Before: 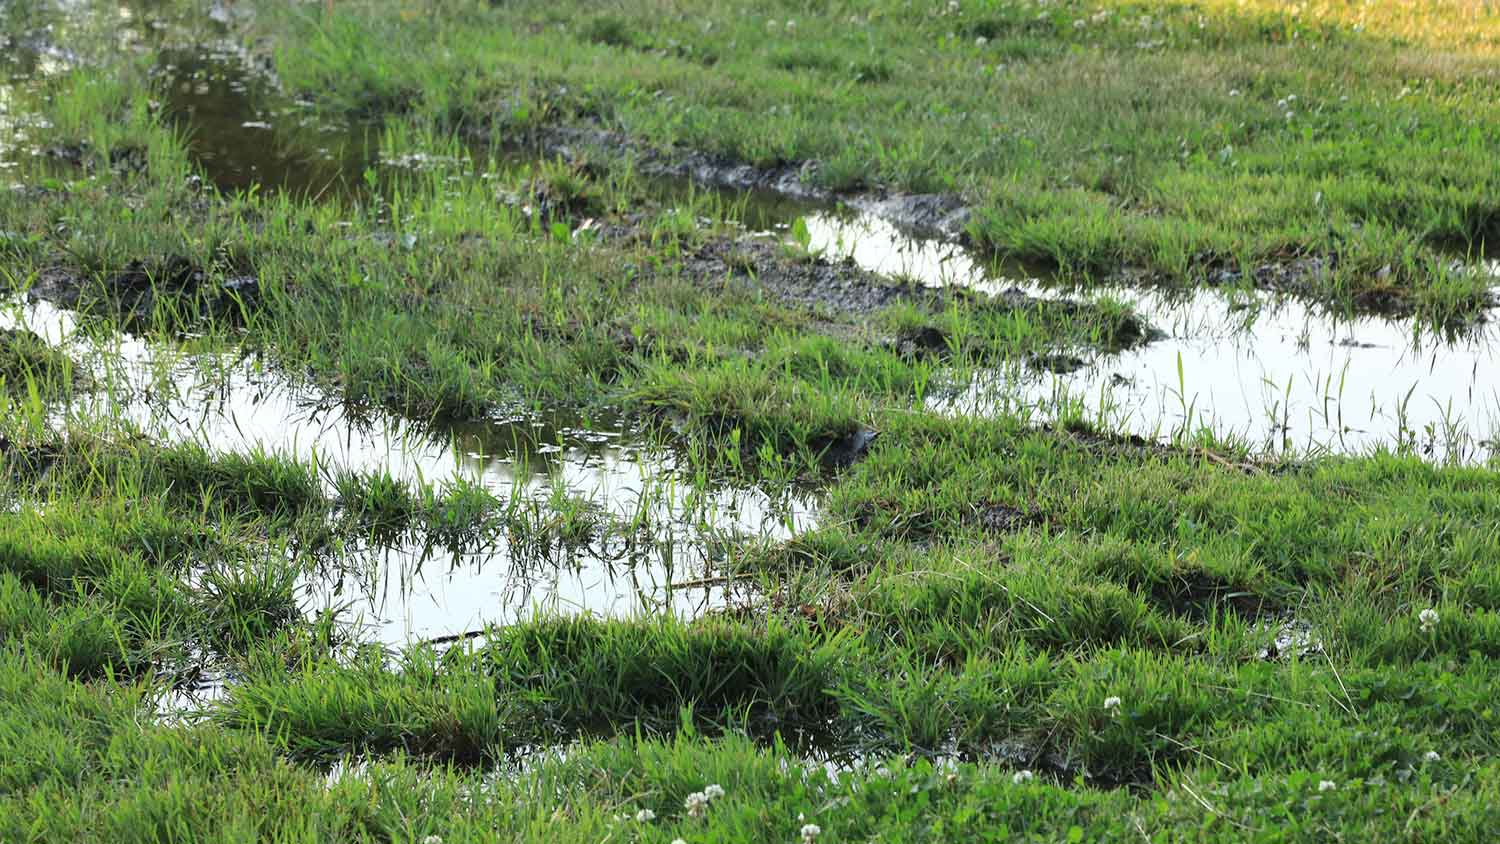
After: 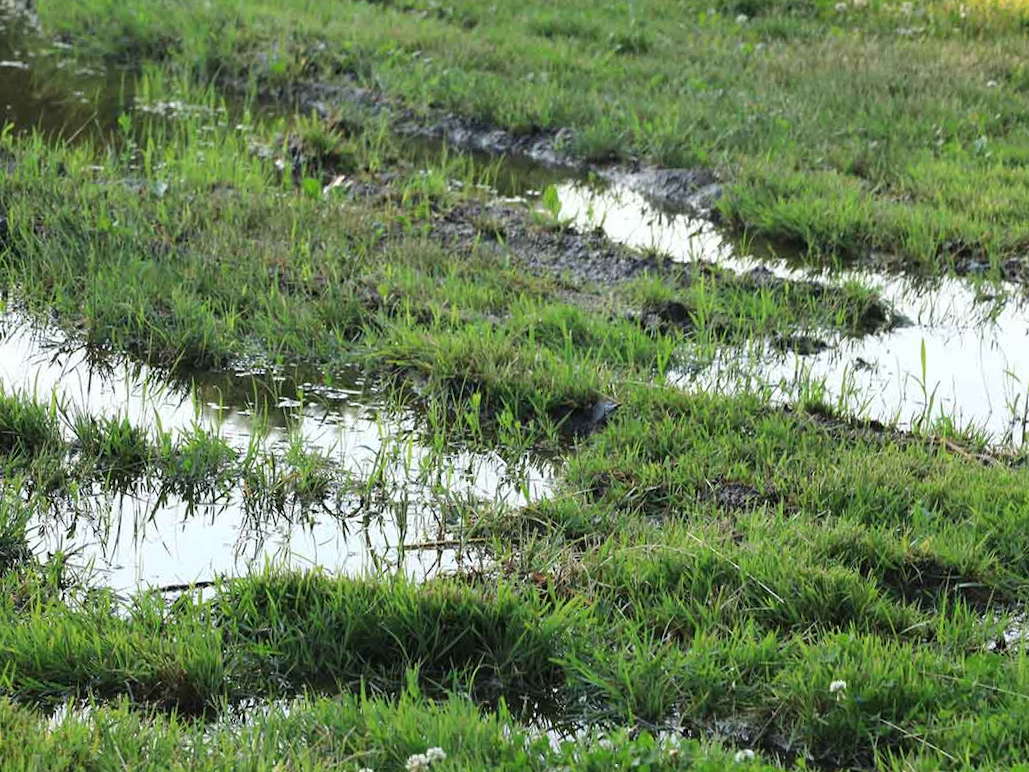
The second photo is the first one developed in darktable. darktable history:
crop and rotate: angle -3.01°, left 14.275%, top 0.018%, right 10.778%, bottom 0.031%
